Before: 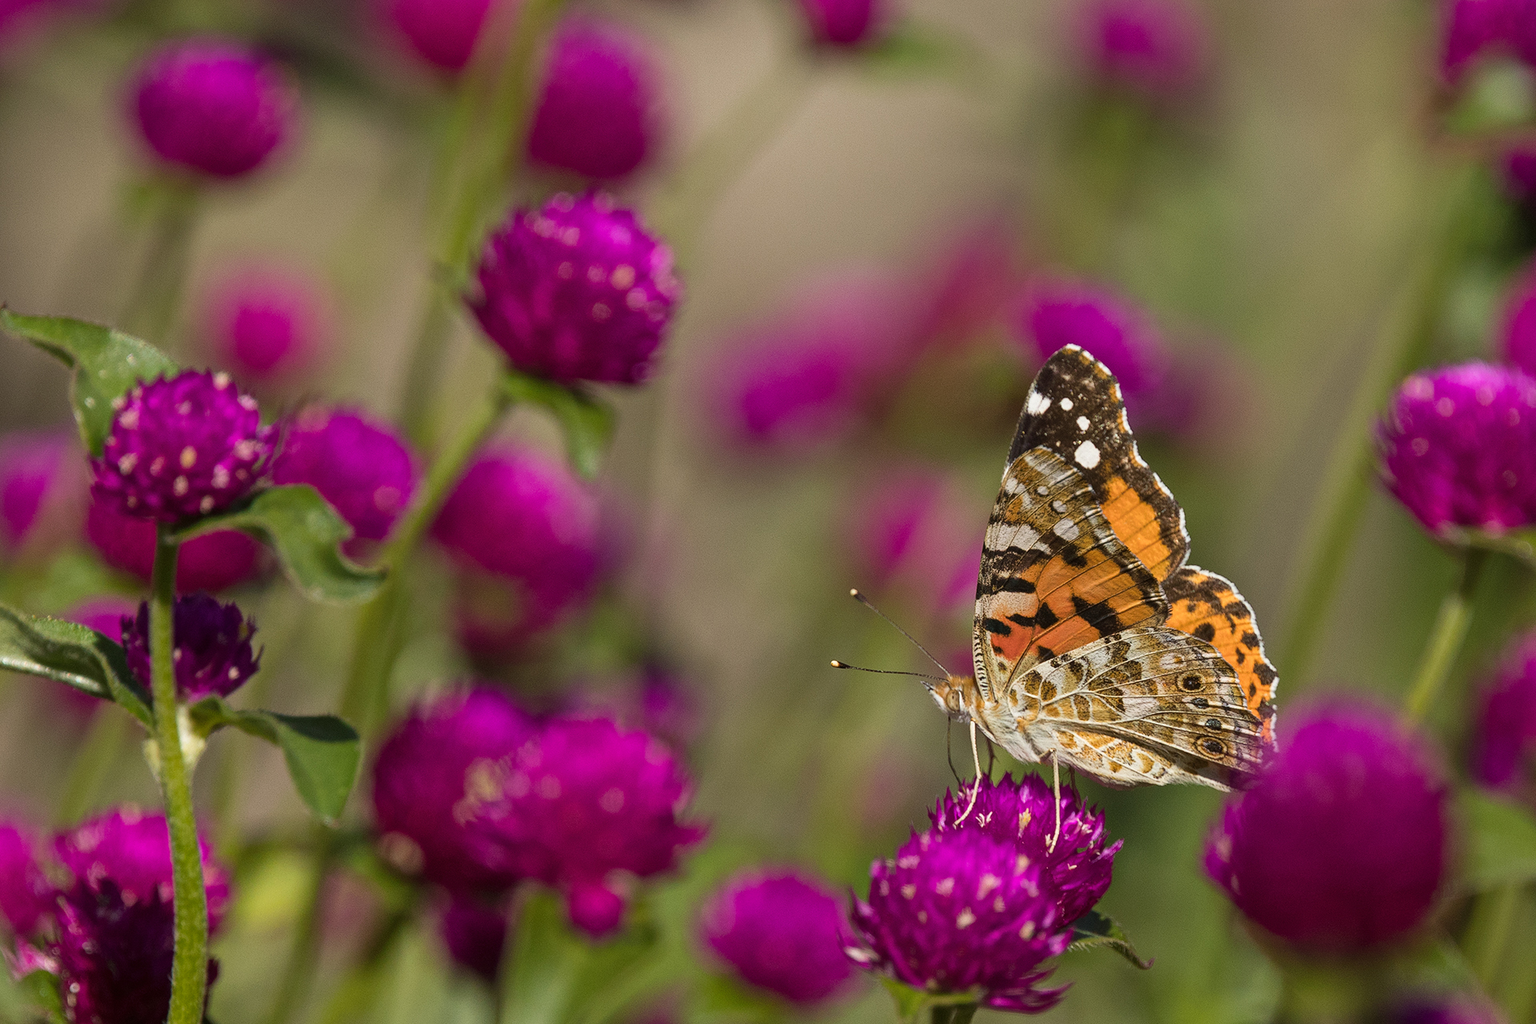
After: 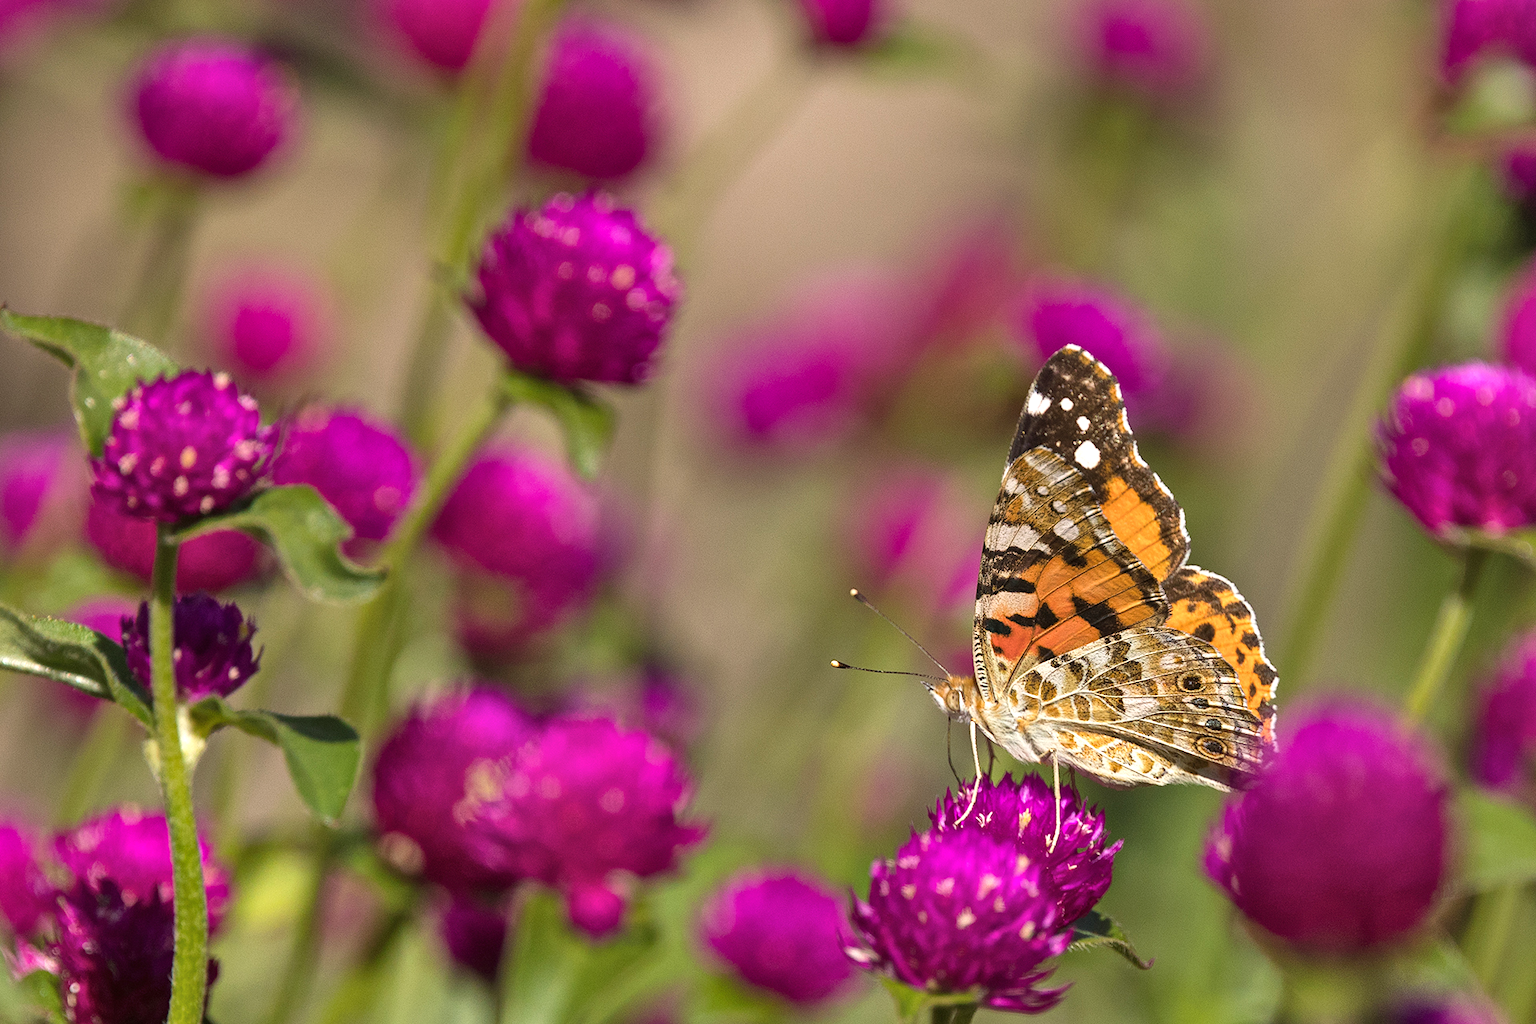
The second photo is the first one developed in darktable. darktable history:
graduated density: density 0.38 EV, hardness 21%, rotation -6.11°, saturation 32%
exposure: exposure 0.6 EV, compensate highlight preservation false
shadows and highlights: shadows 75, highlights -25, soften with gaussian
